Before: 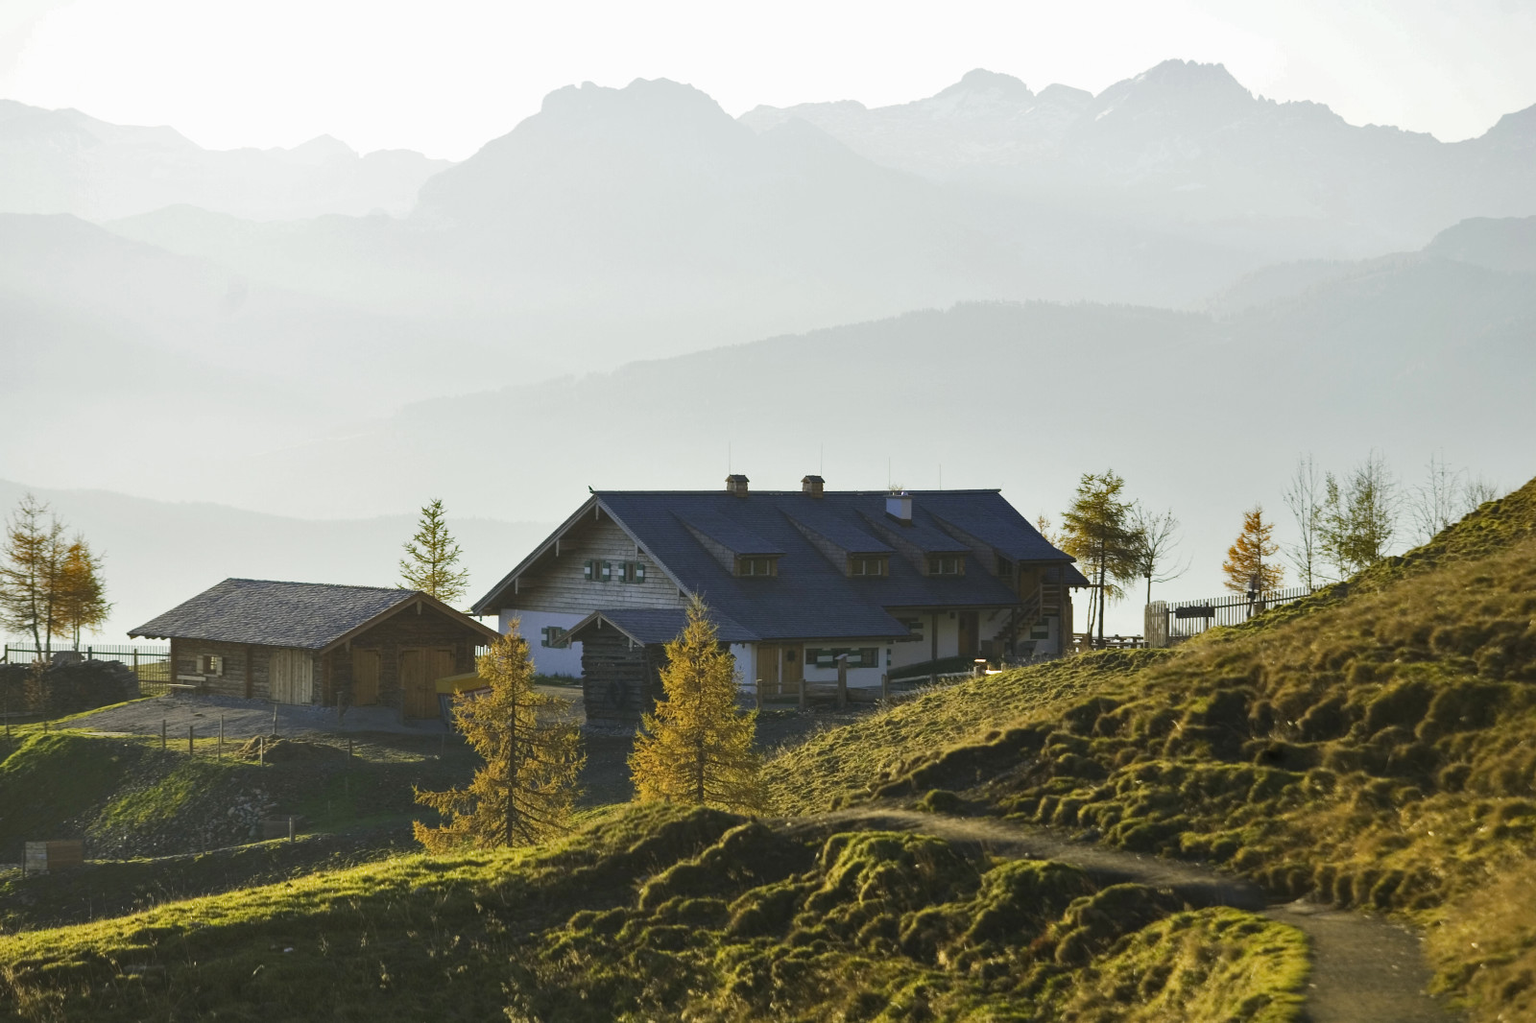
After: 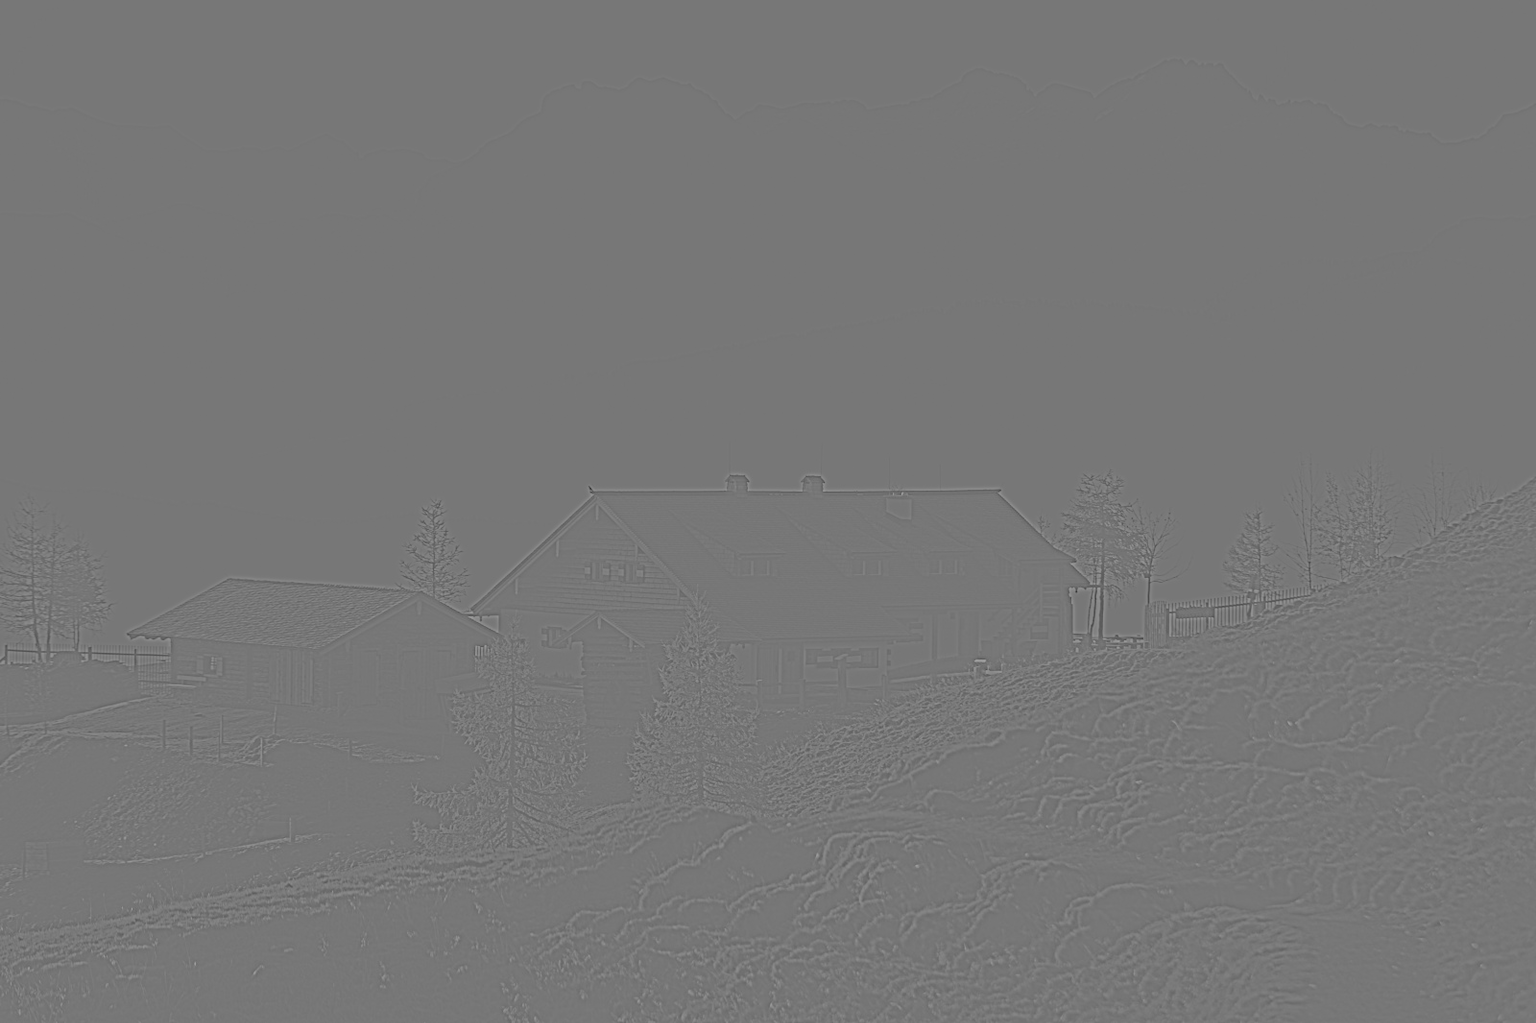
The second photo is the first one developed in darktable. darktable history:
highpass: sharpness 9.84%, contrast boost 9.94%
filmic rgb: hardness 4.17
